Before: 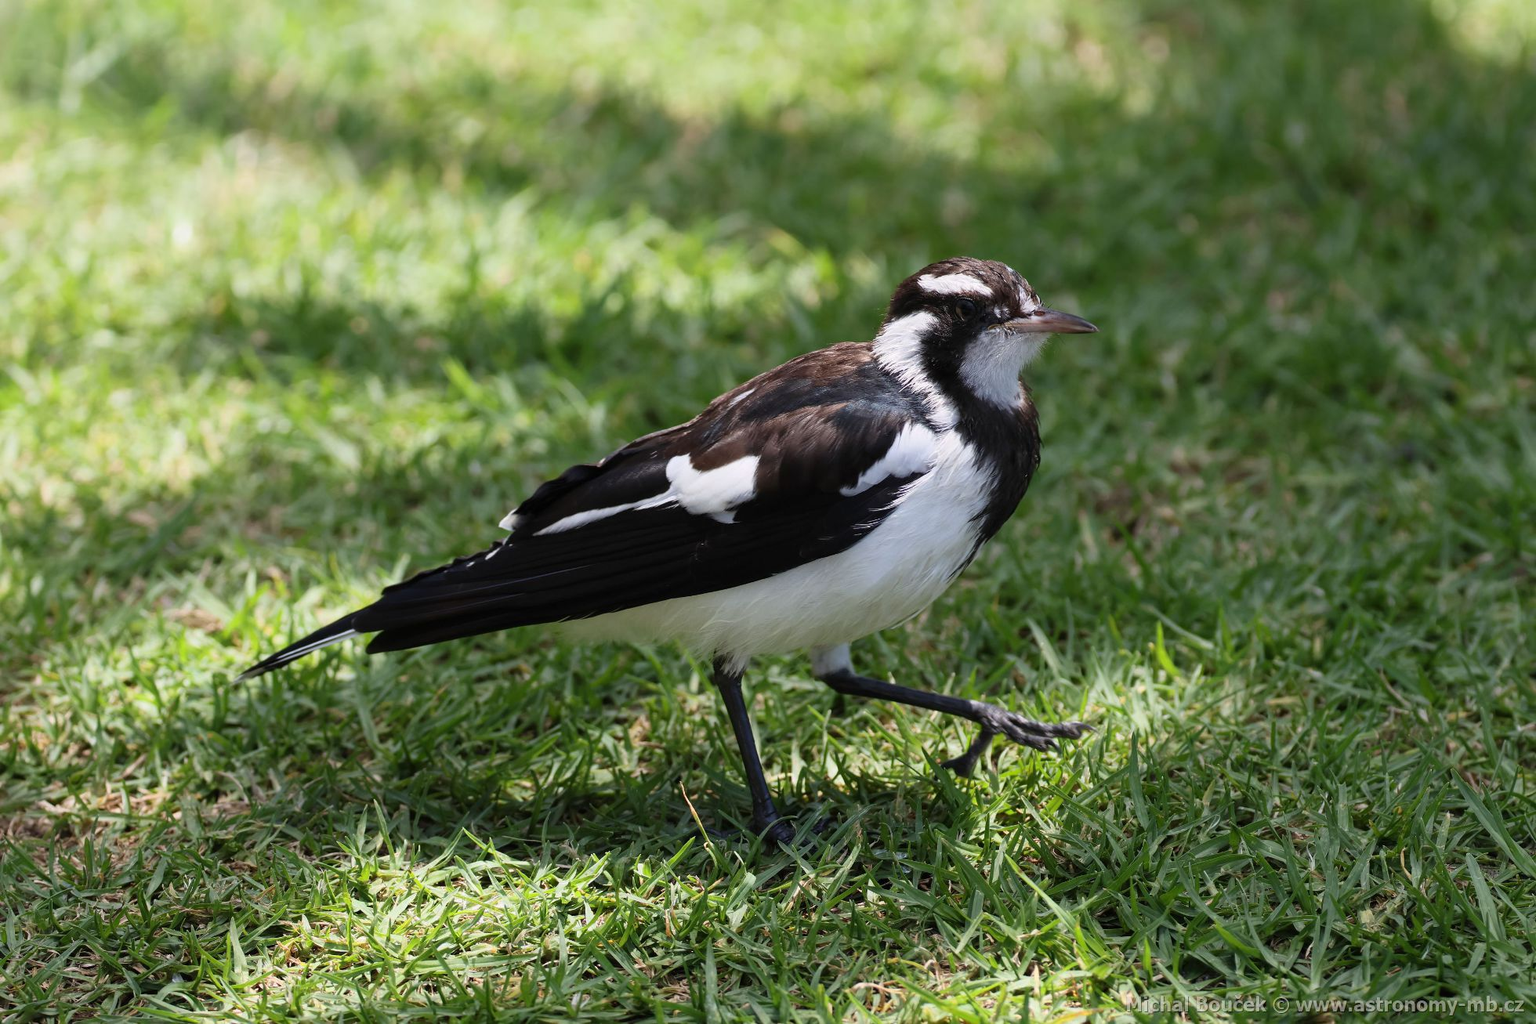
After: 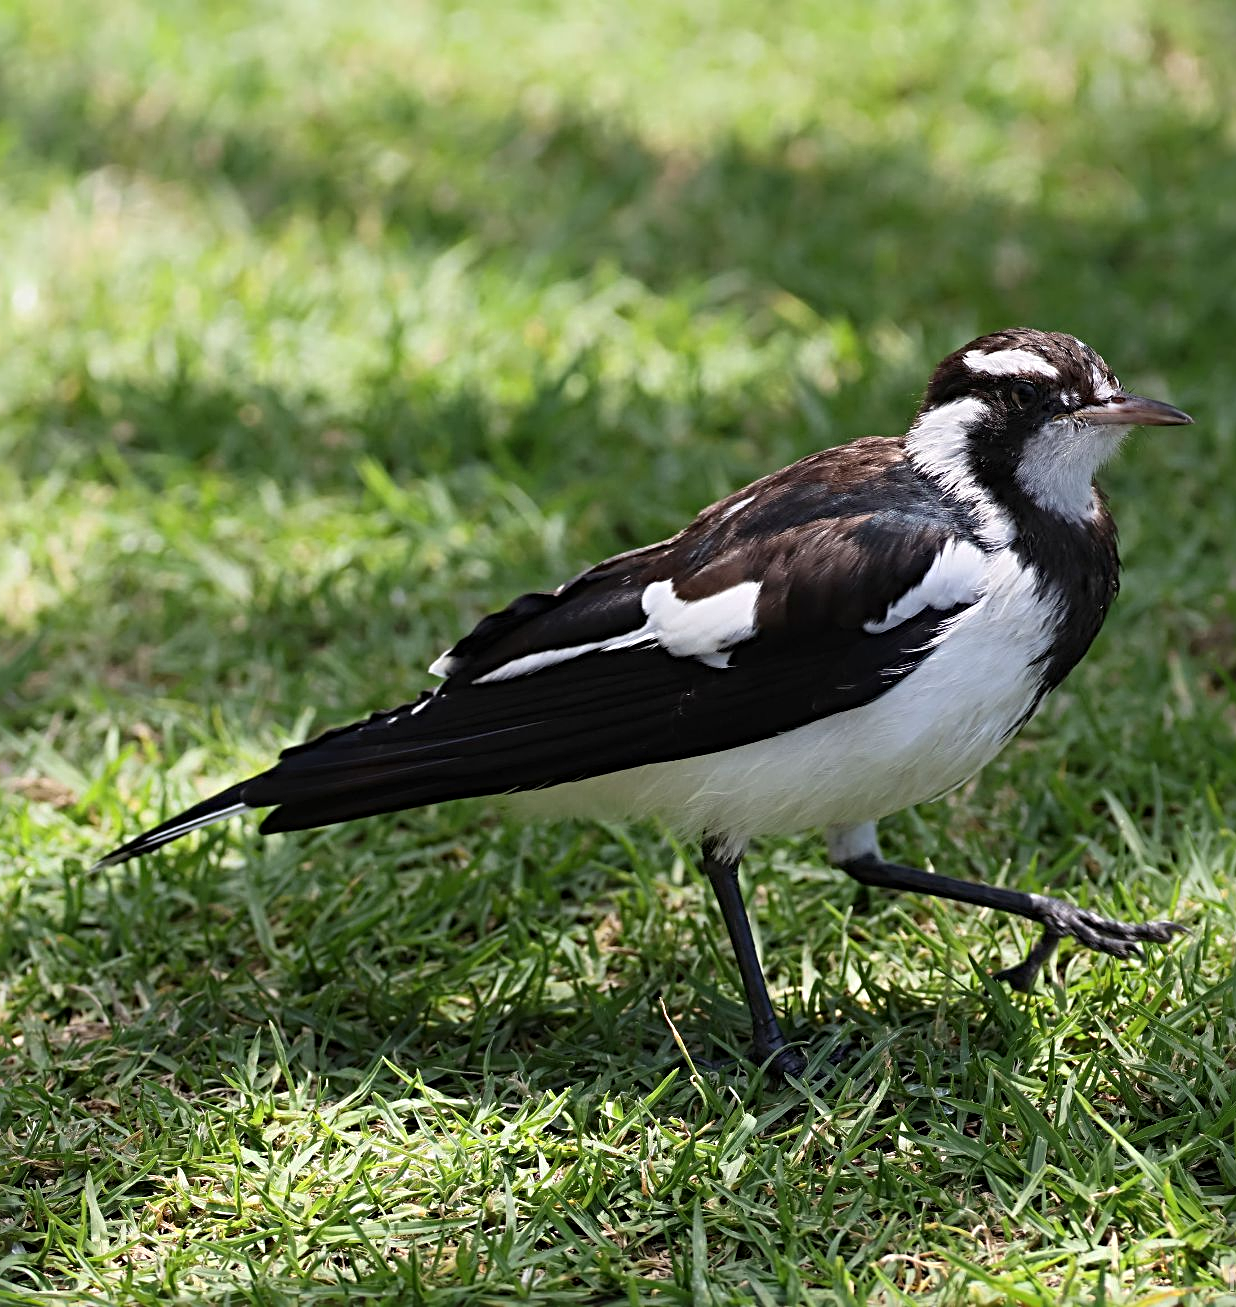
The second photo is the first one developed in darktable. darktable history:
sharpen: radius 4.841
crop: left 10.613%, right 26.309%
